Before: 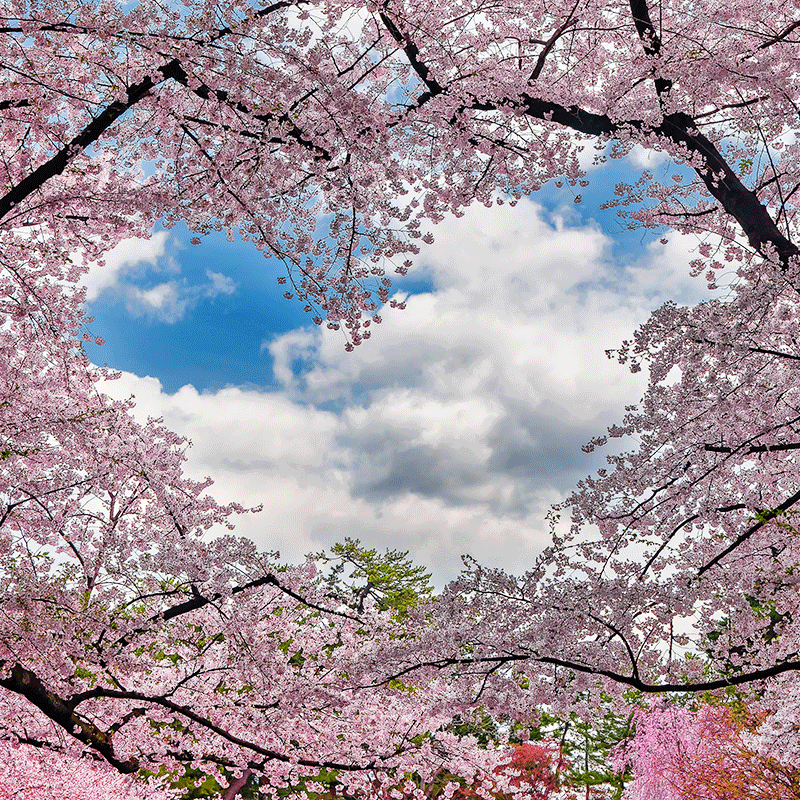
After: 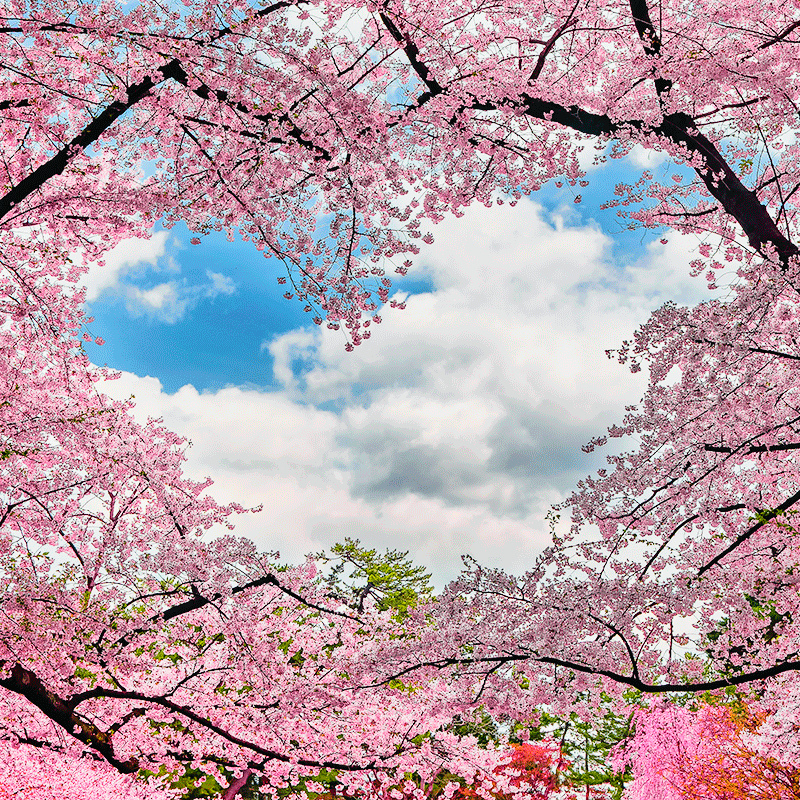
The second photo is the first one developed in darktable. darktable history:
tone curve: curves: ch0 [(0, 0.013) (0.137, 0.121) (0.326, 0.386) (0.489, 0.573) (0.663, 0.749) (0.854, 0.897) (1, 0.974)]; ch1 [(0, 0) (0.366, 0.367) (0.475, 0.453) (0.494, 0.493) (0.504, 0.497) (0.544, 0.579) (0.562, 0.619) (0.622, 0.694) (1, 1)]; ch2 [(0, 0) (0.333, 0.346) (0.375, 0.375) (0.424, 0.43) (0.476, 0.492) (0.502, 0.503) (0.533, 0.541) (0.572, 0.615) (0.605, 0.656) (0.641, 0.709) (1, 1)], color space Lab, independent channels, preserve colors none
